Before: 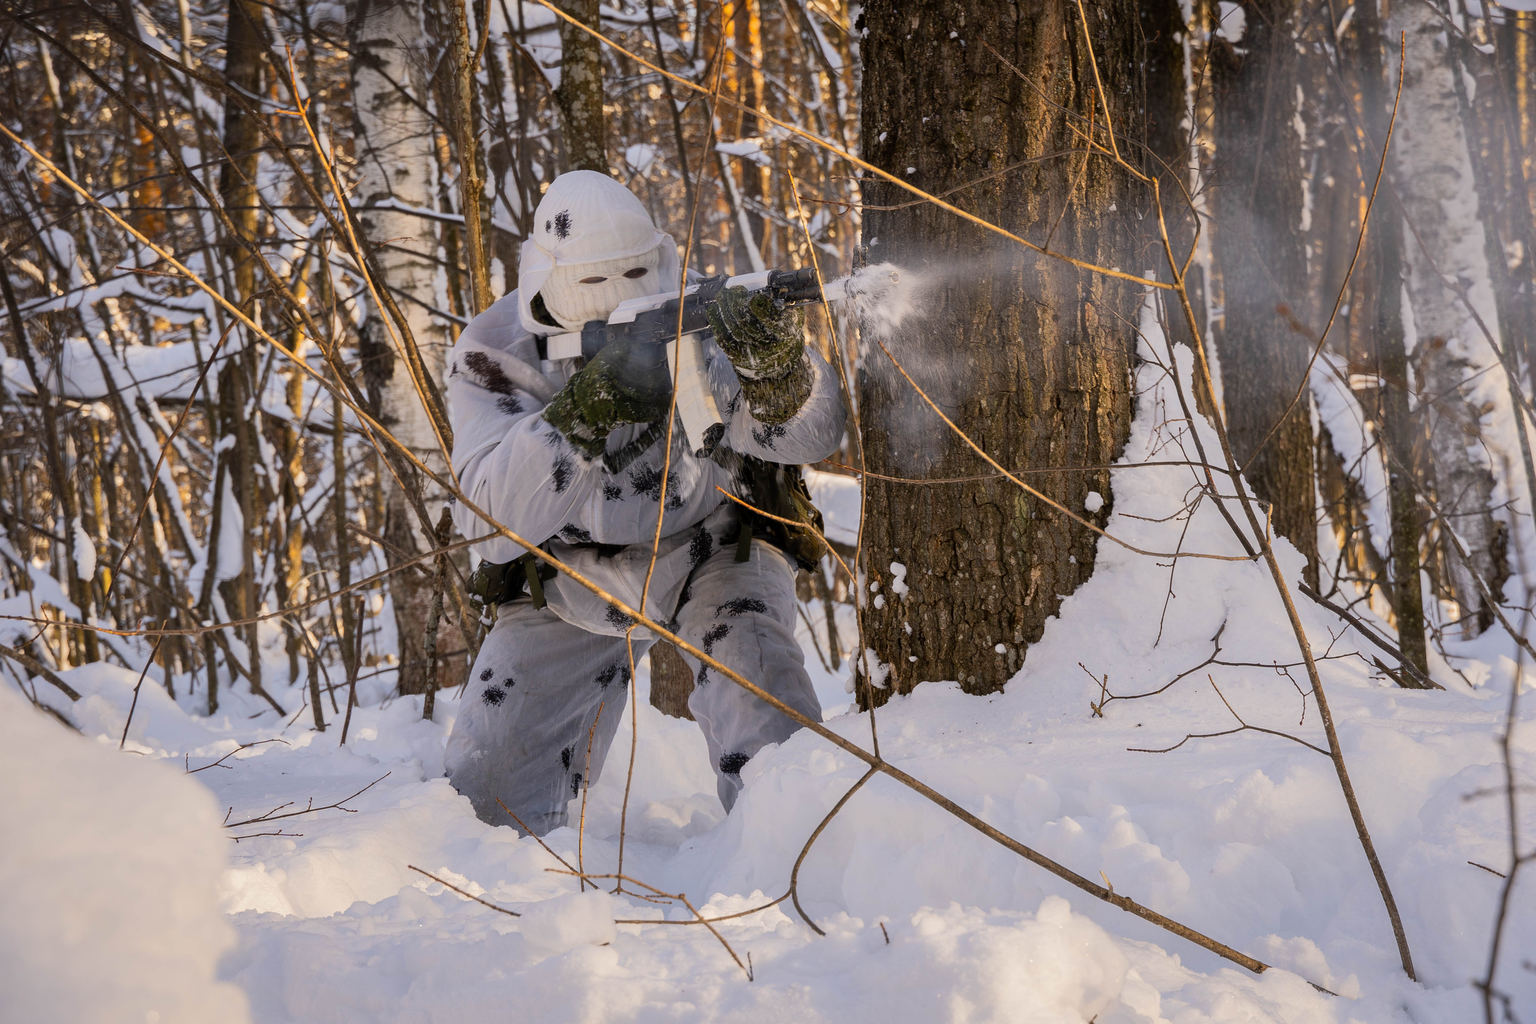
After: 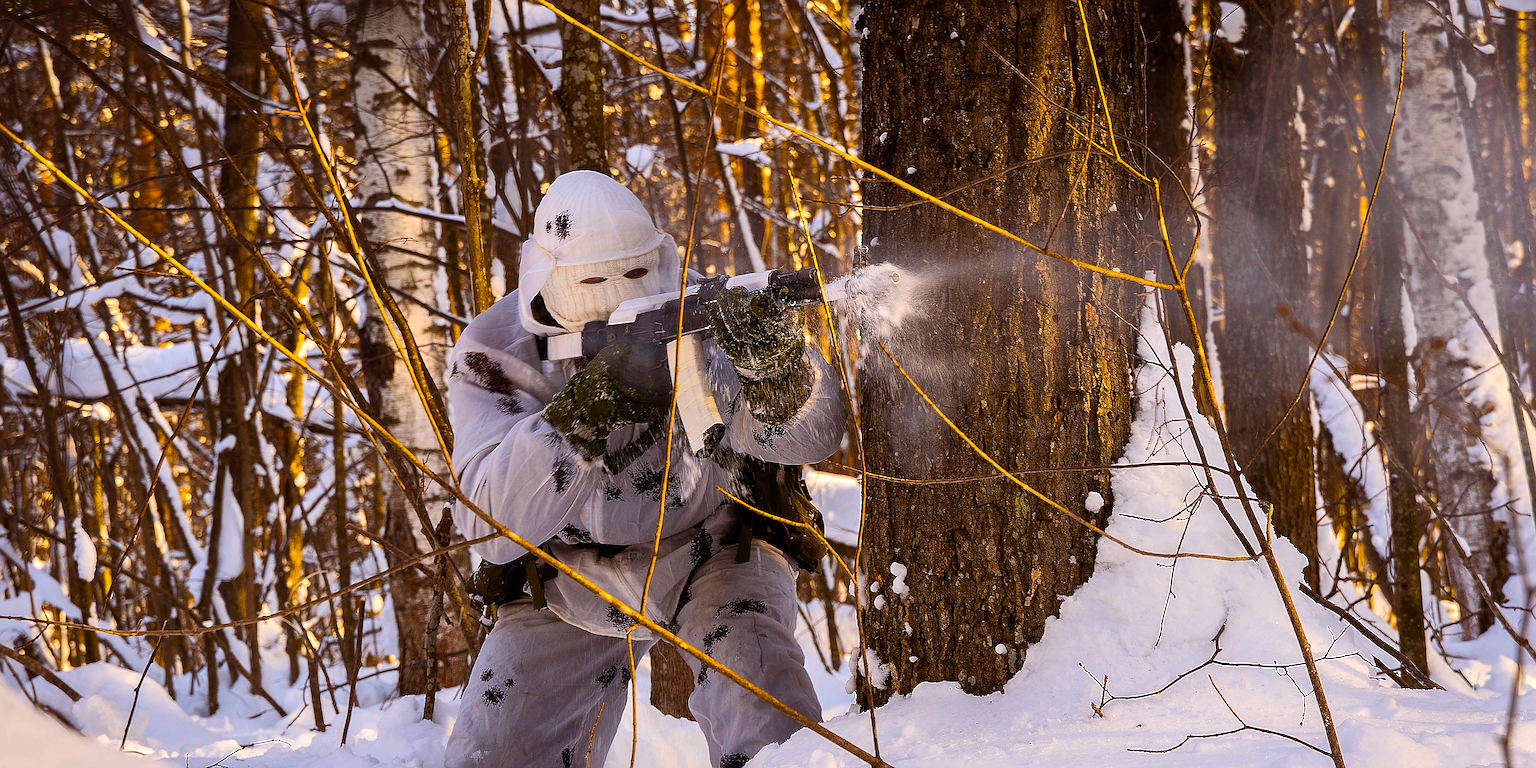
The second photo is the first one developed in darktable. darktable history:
color balance rgb: shadows lift › chroma 9.628%, shadows lift › hue 42.99°, linear chroma grading › global chroma 15.505%, perceptual saturation grading › global saturation 25.457%, perceptual brilliance grading › highlights 14.557%, perceptual brilliance grading › mid-tones -6.461%, perceptual brilliance grading › shadows -26.611%, global vibrance 30.309%
crop: bottom 24.987%
sharpen: amount 1.862
